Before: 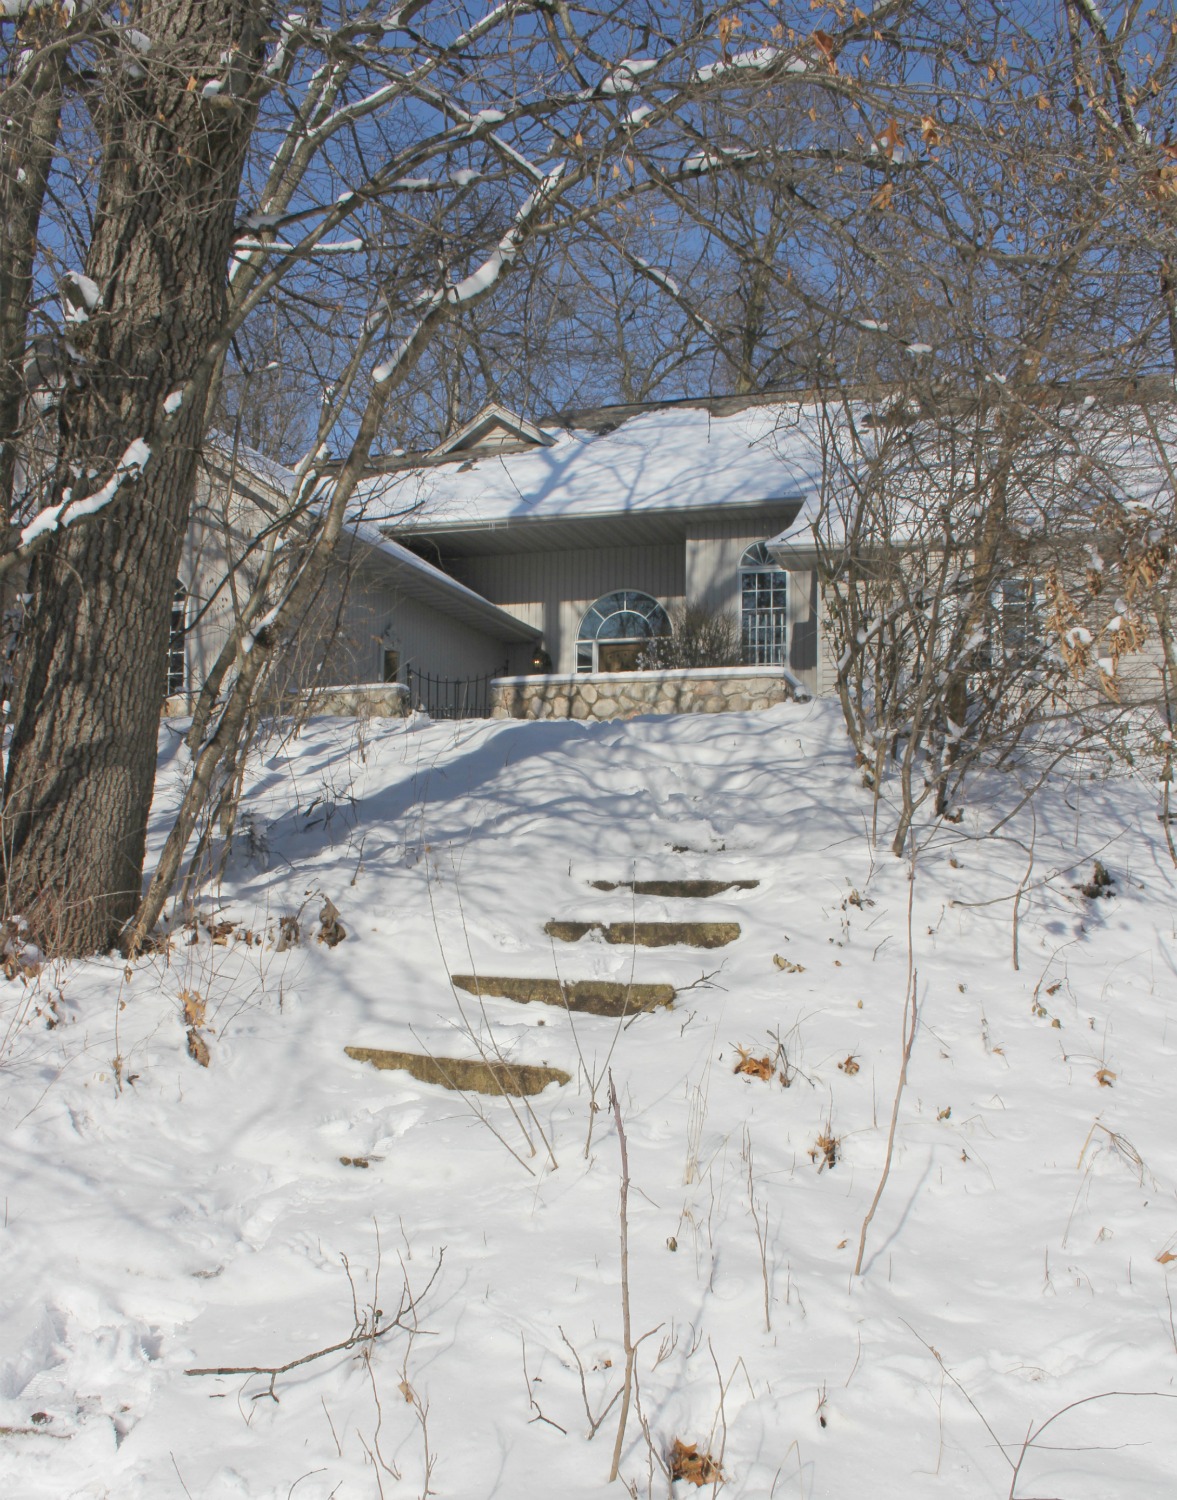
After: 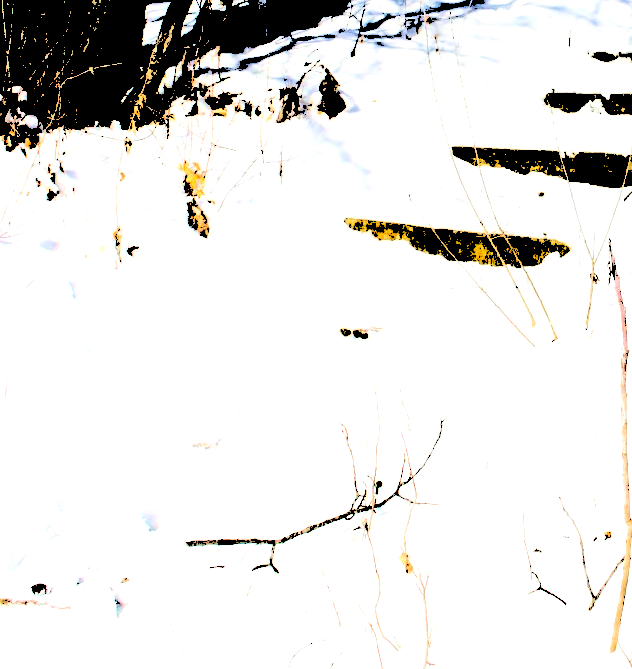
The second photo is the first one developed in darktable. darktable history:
crop and rotate: top 55.289%, right 46.236%, bottom 0.097%
shadows and highlights: shadows 36.69, highlights -27.96, highlights color adjustment 78.18%, soften with gaussian
velvia: on, module defaults
contrast brightness saturation: contrast 0.095, brightness -0.591, saturation 0.171
levels: white 99.95%, levels [0.246, 0.256, 0.506]
